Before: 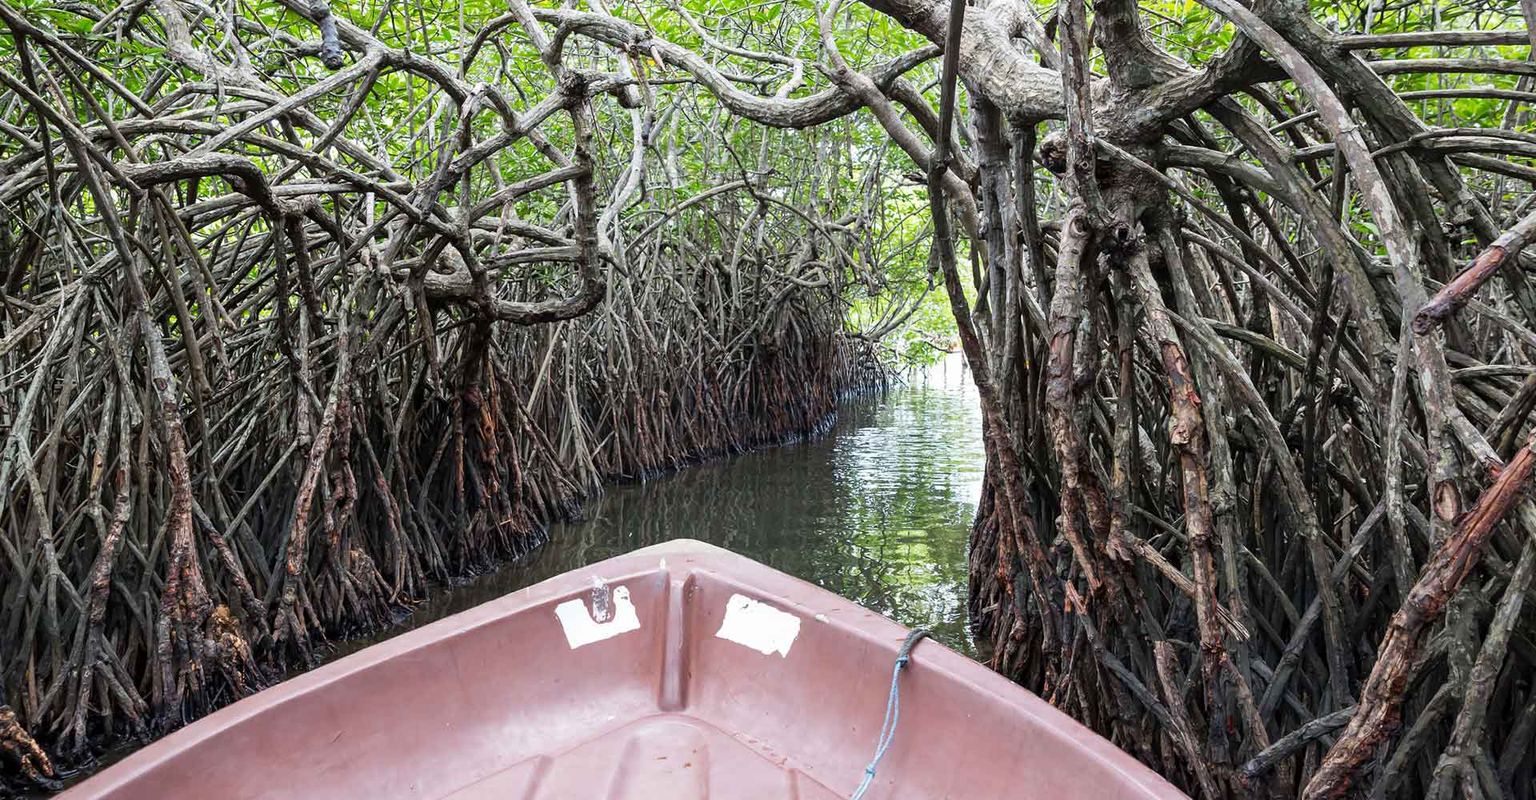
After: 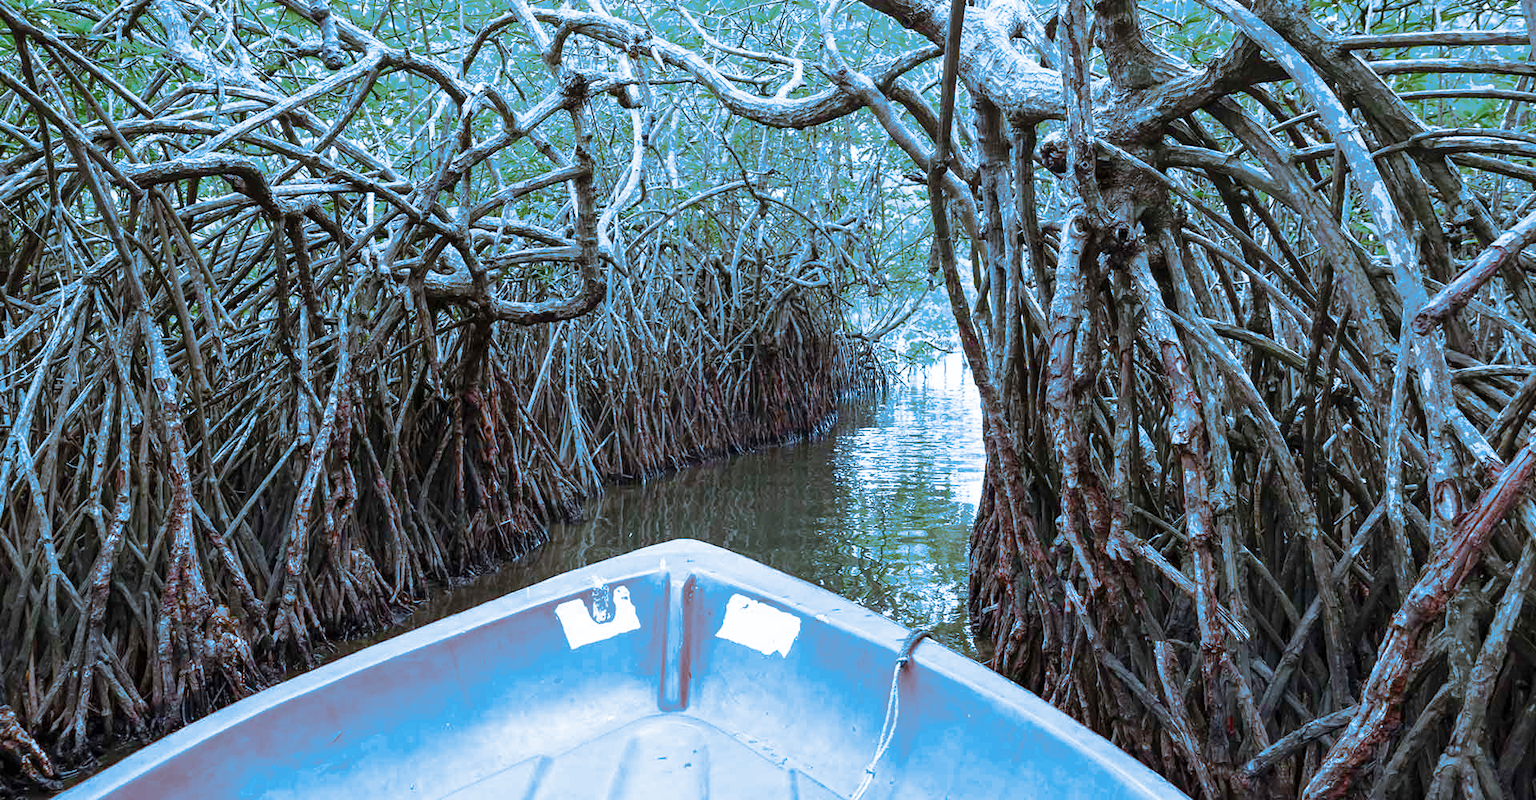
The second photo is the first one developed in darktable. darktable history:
split-toning: shadows › hue 220°, shadows › saturation 0.64, highlights › hue 220°, highlights › saturation 0.64, balance 0, compress 5.22%
contrast brightness saturation: contrast 0.2, brightness 0.16, saturation 0.22
